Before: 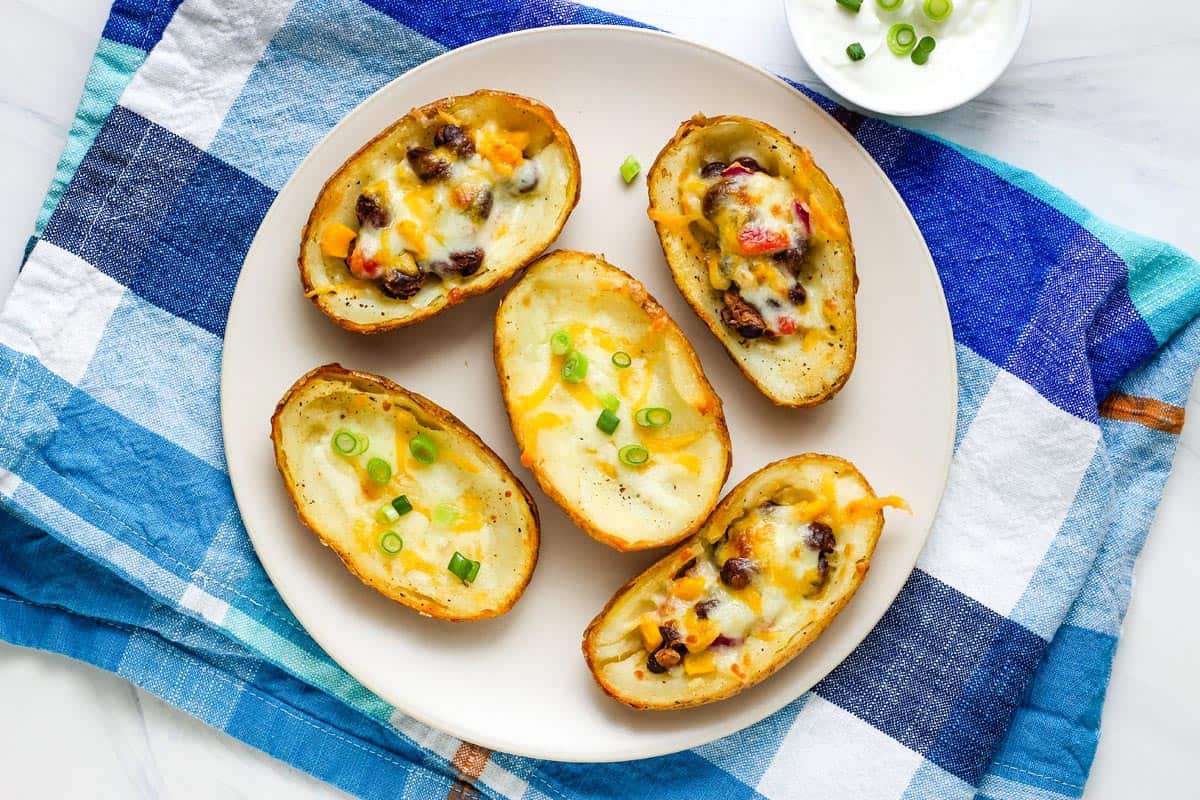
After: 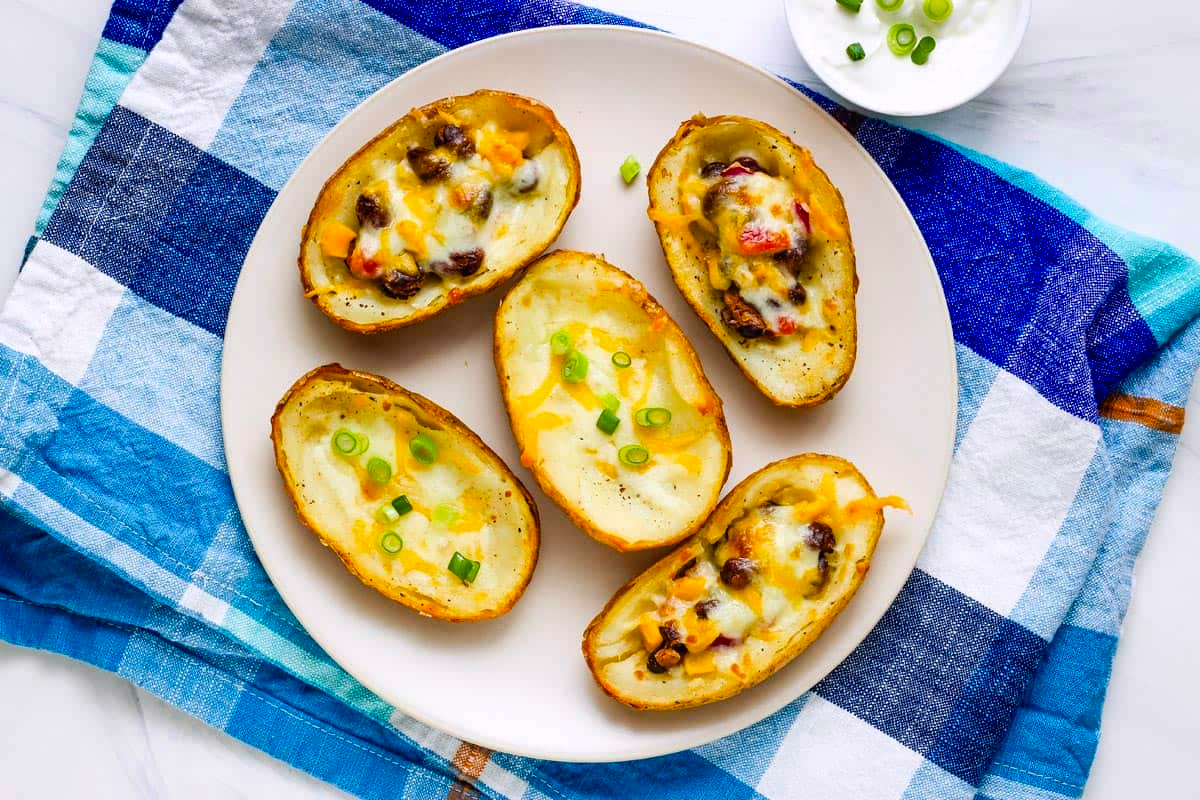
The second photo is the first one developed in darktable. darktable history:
color balance rgb: linear chroma grading › shadows -8%, linear chroma grading › global chroma 10%, perceptual saturation grading › global saturation 2%, perceptual saturation grading › highlights -2%, perceptual saturation grading › mid-tones 4%, perceptual saturation grading › shadows 8%, perceptual brilliance grading › global brilliance 2%, perceptual brilliance grading › highlights -4%, global vibrance 16%, saturation formula JzAzBz (2021)
white balance: red 1.009, blue 1.027
